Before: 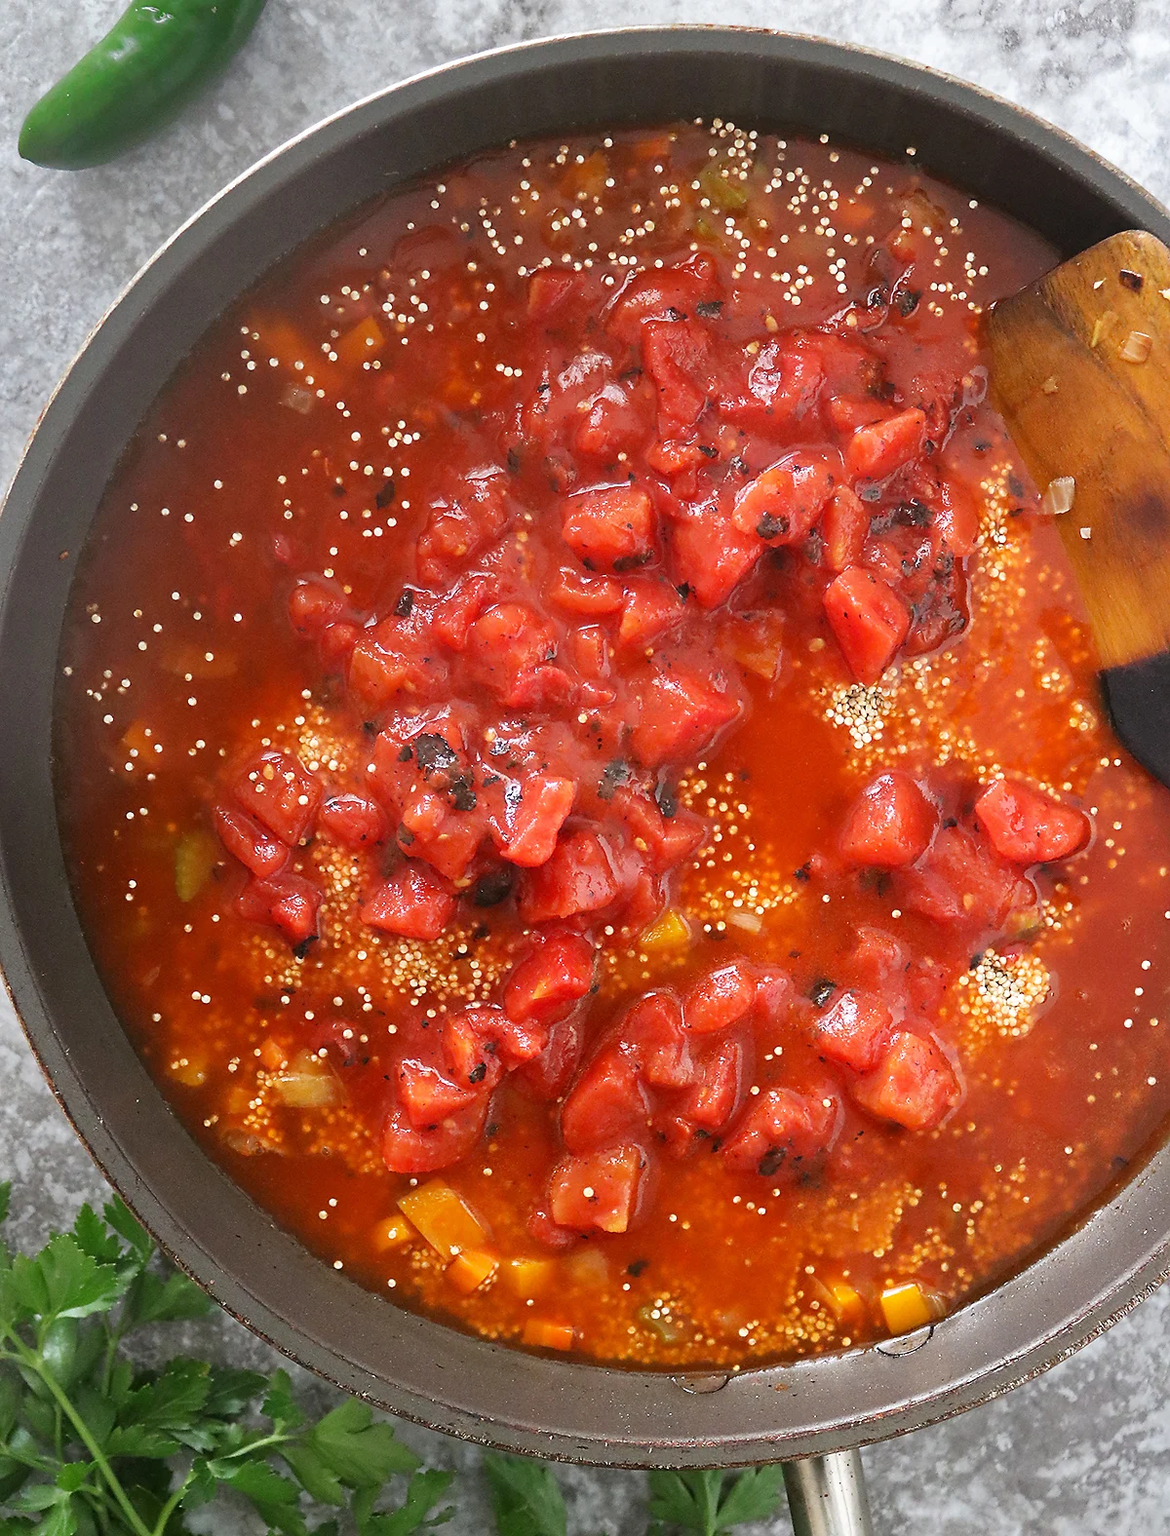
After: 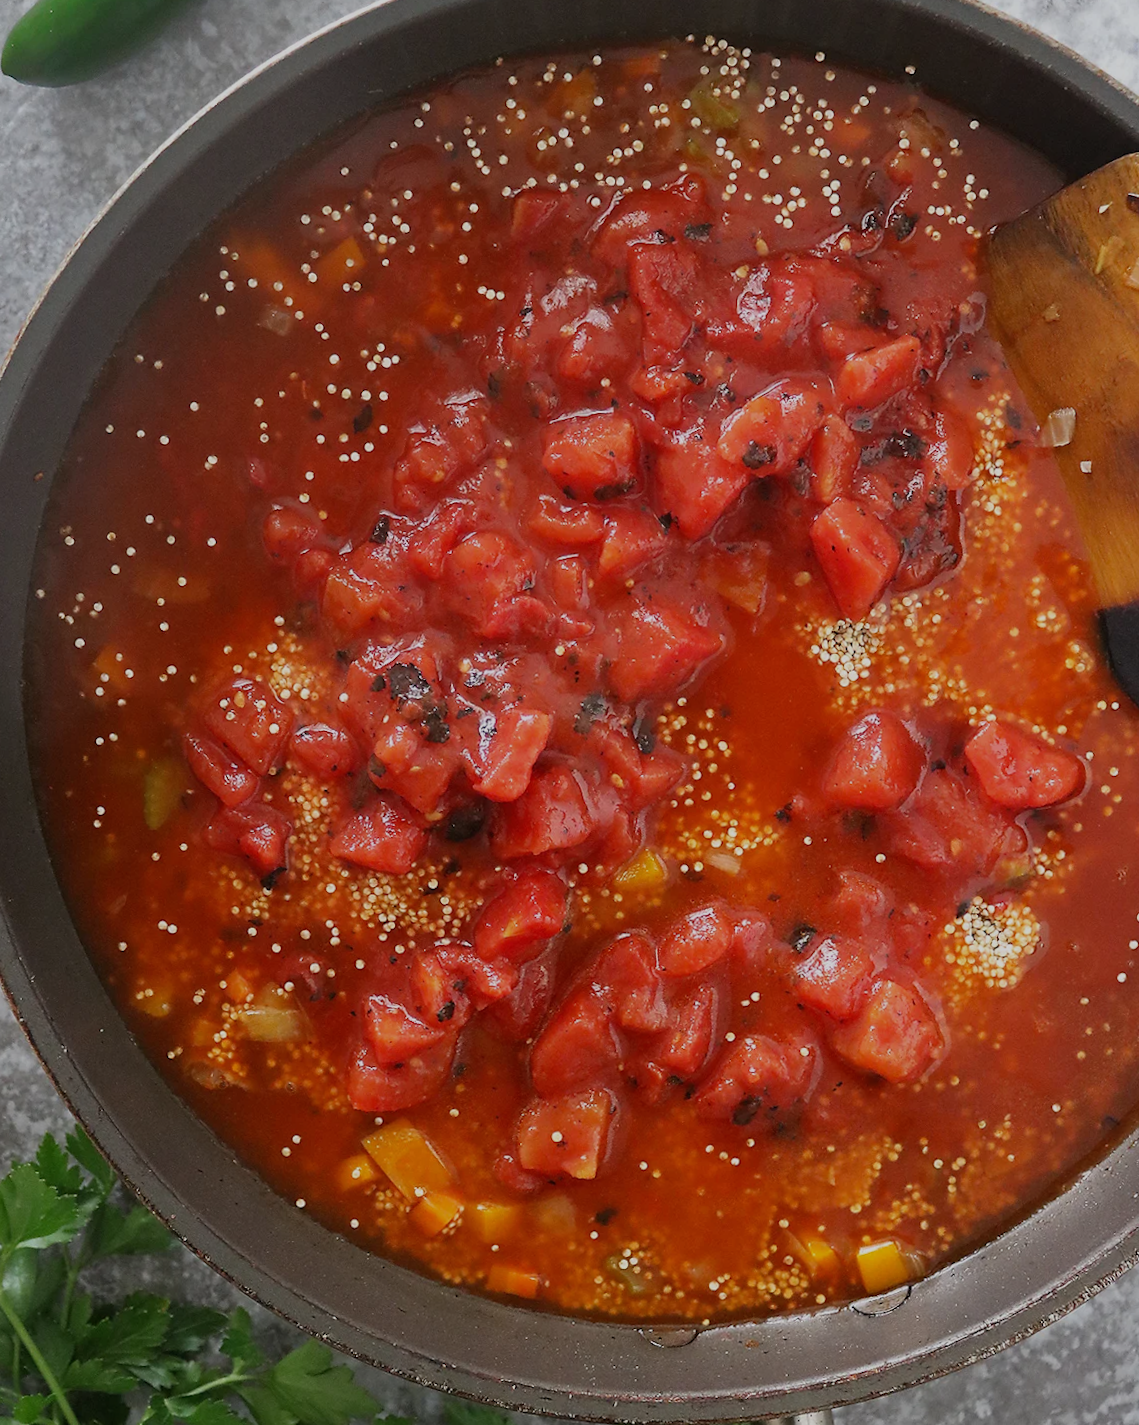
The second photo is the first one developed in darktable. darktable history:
exposure: black level correction 0, exposure -0.721 EV, compensate highlight preservation false
rotate and perspective: rotation -1.32°, lens shift (horizontal) -0.031, crop left 0.015, crop right 0.985, crop top 0.047, crop bottom 0.982
crop and rotate: angle -2.38°
